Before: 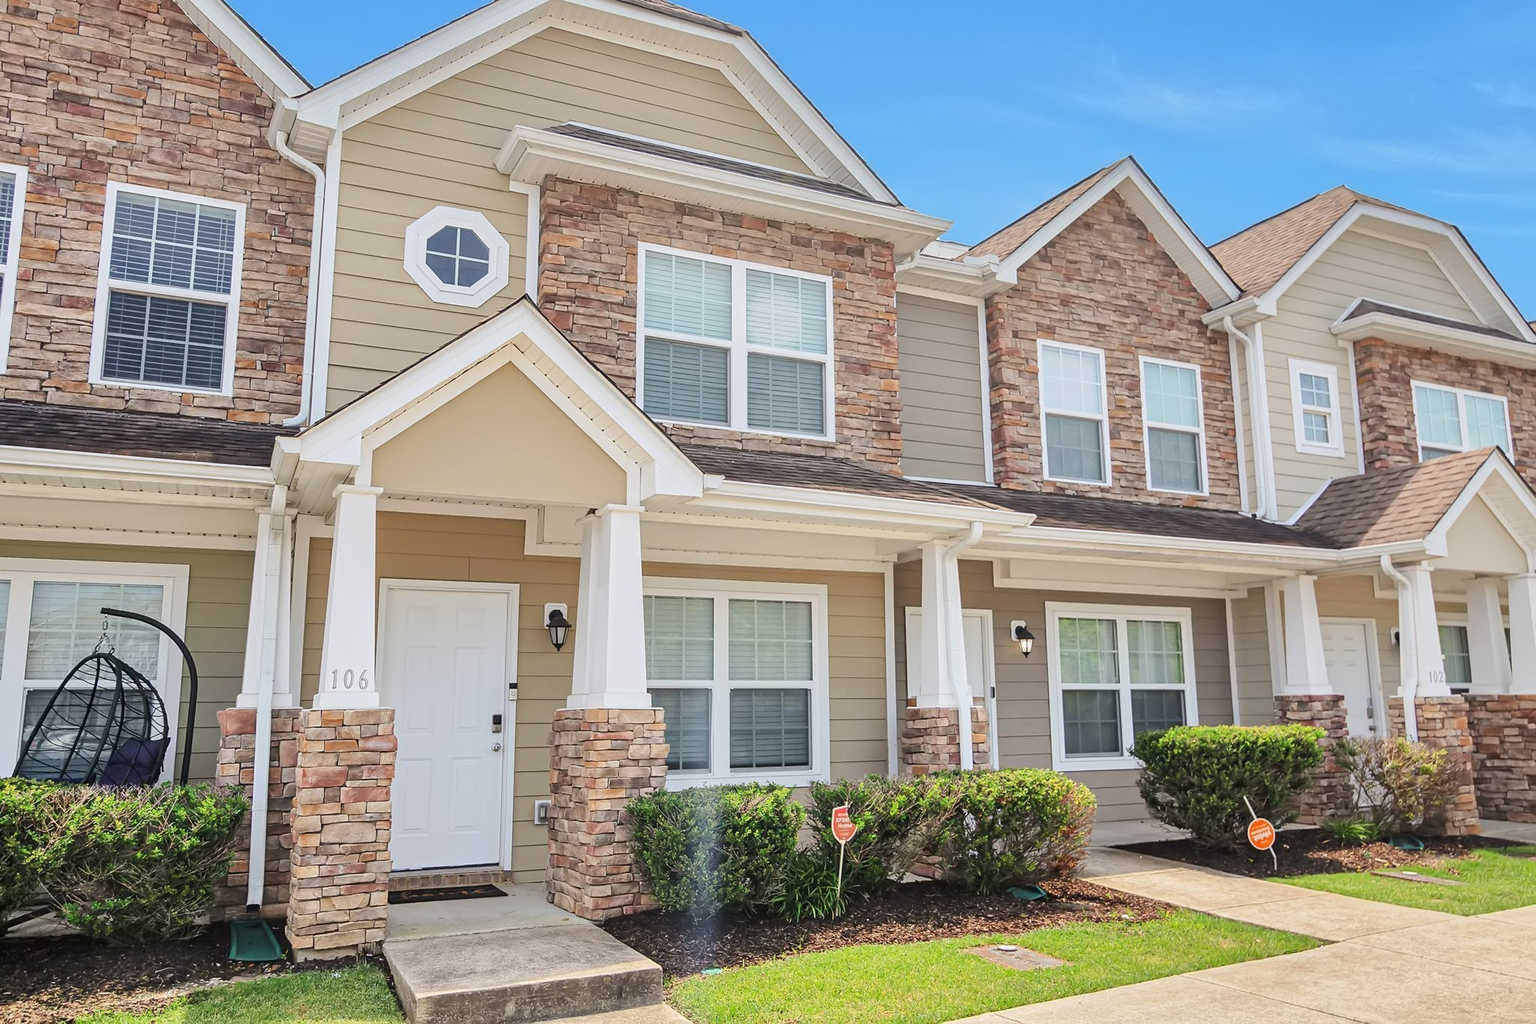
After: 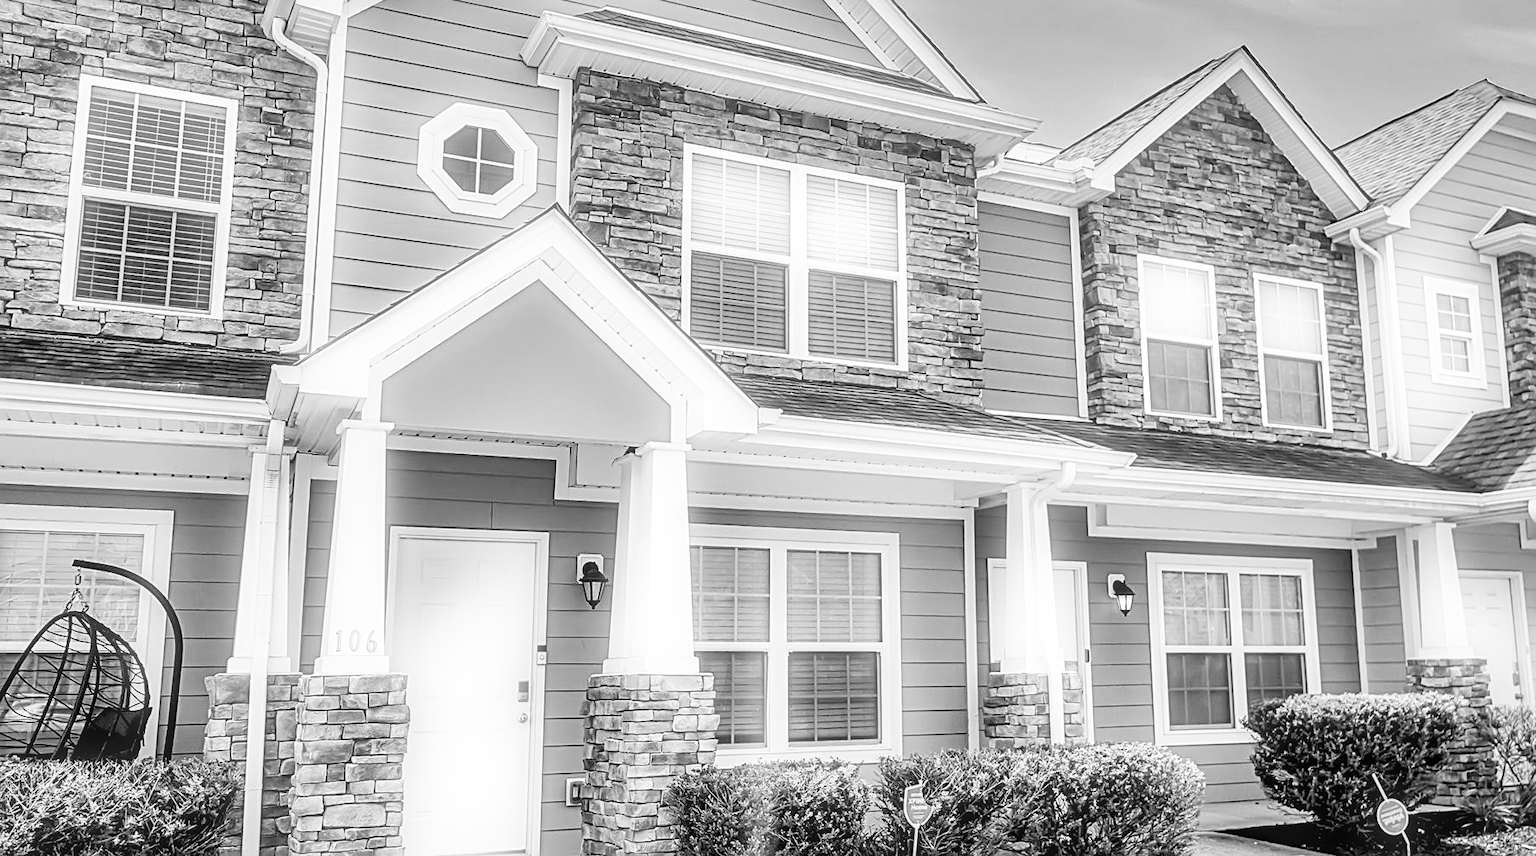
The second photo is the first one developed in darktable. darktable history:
shadows and highlights: highlights color adjustment 0%, low approximation 0.01, soften with gaussian
exposure: black level correction 0.025, exposure 0.182 EV, compensate highlight preservation false
local contrast: on, module defaults
bloom: size 5%, threshold 95%, strength 15%
crop and rotate: left 2.425%, top 11.305%, right 9.6%, bottom 15.08%
monochrome: on, module defaults
contrast brightness saturation: contrast 0.2, brightness 0.15, saturation 0.14
sharpen: radius 2.767
